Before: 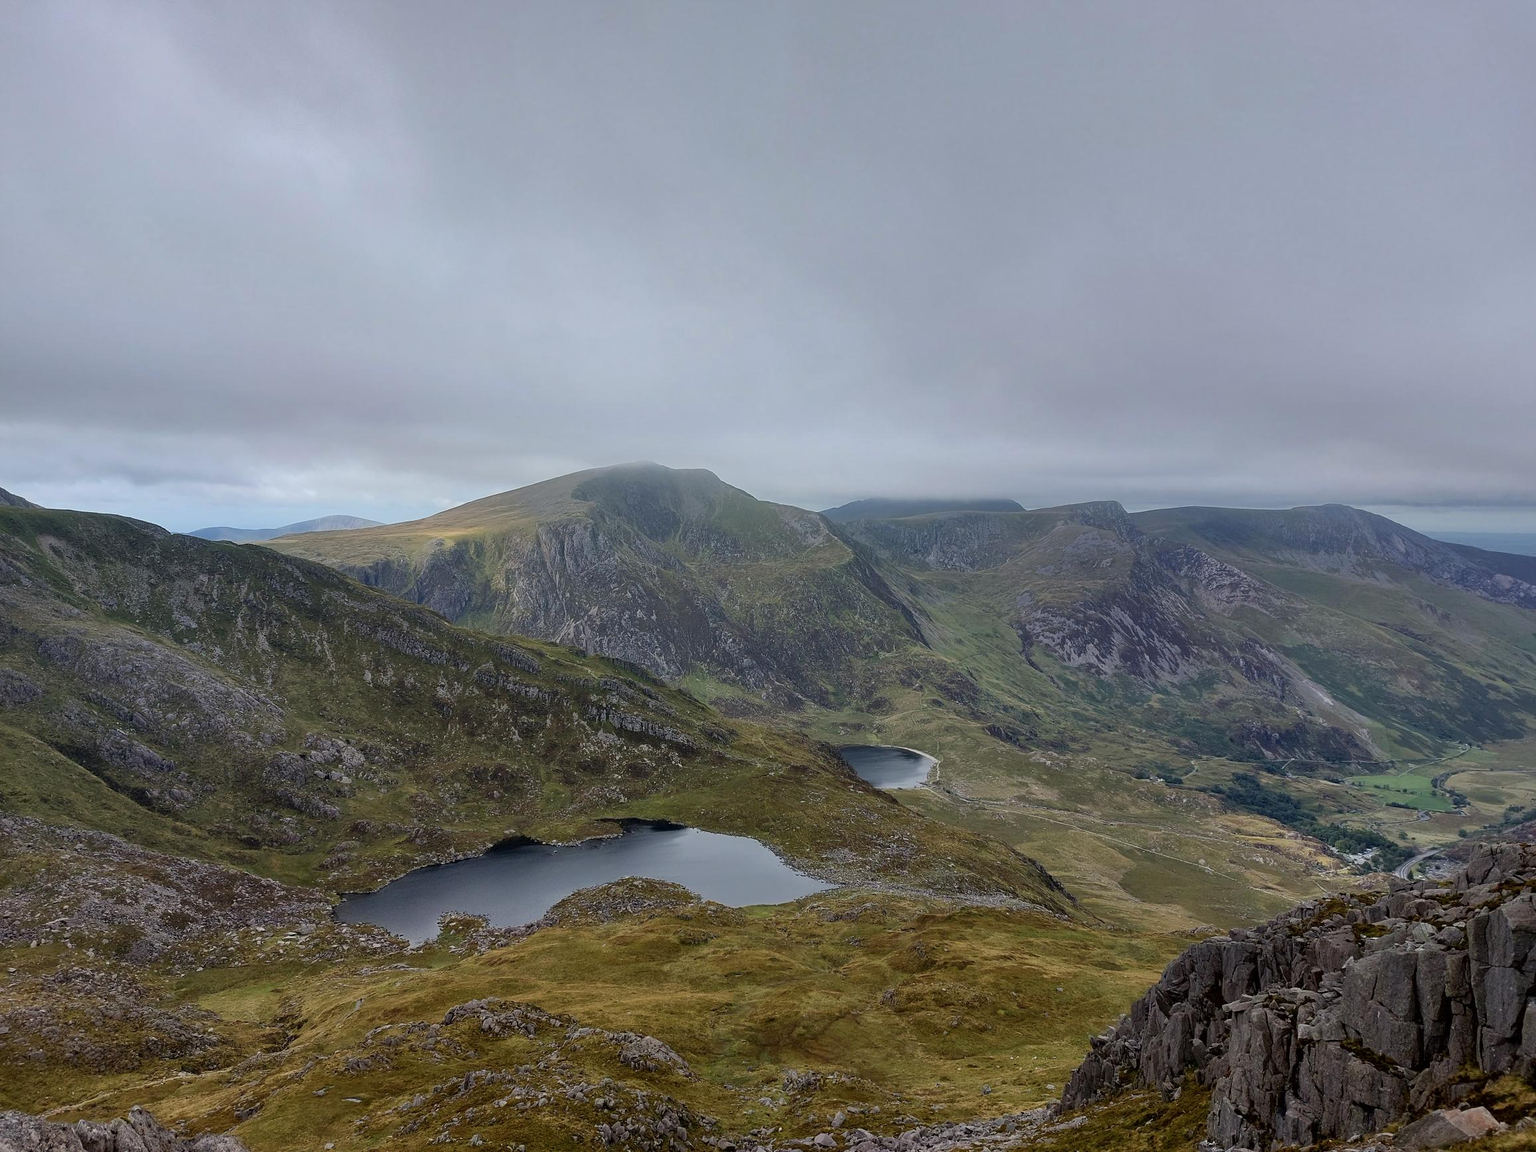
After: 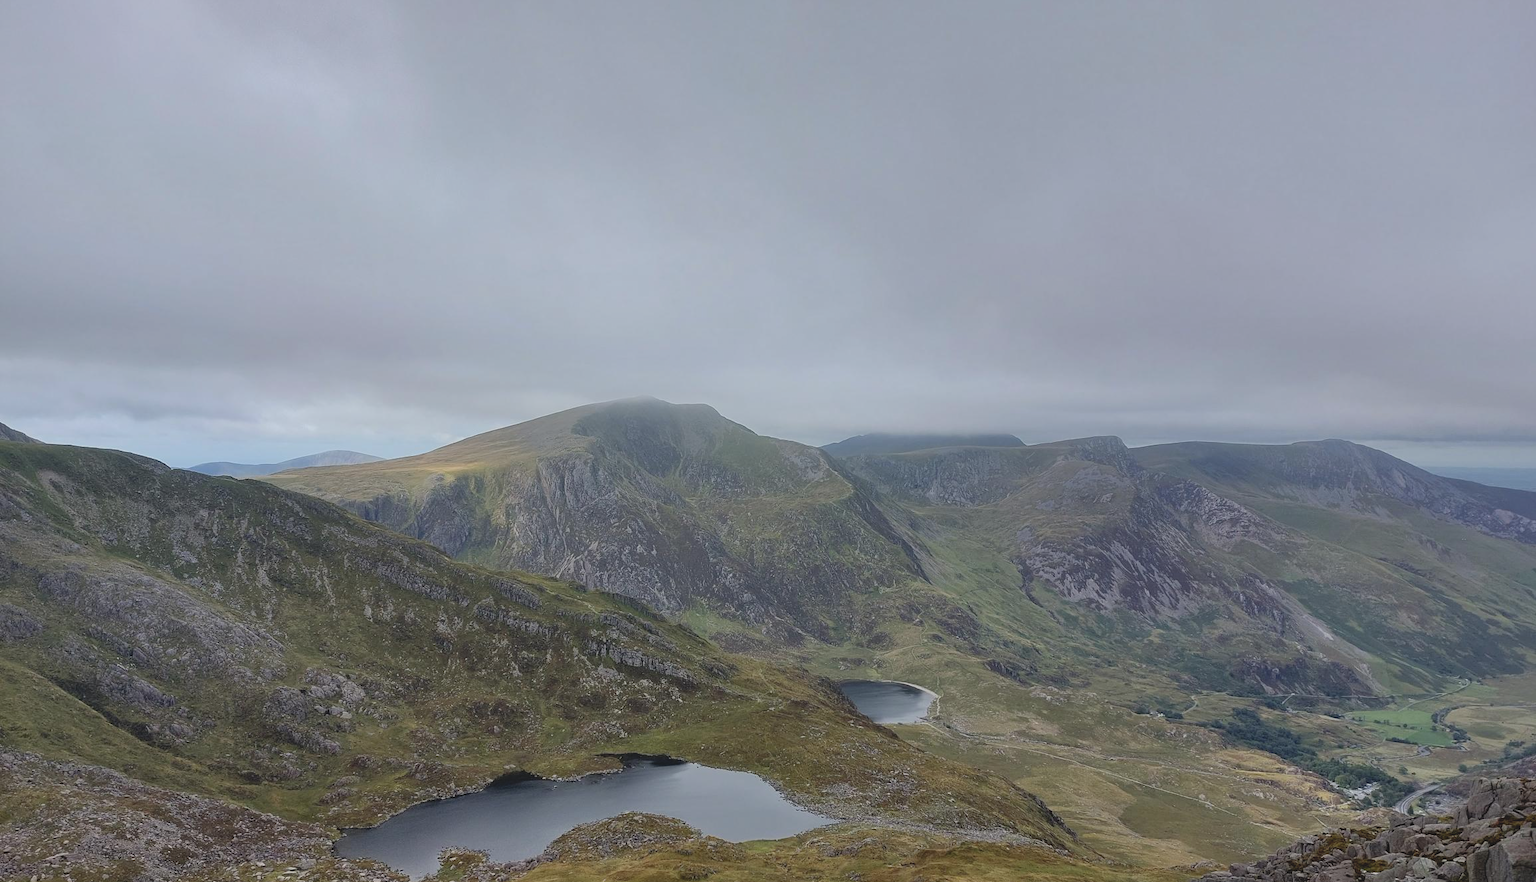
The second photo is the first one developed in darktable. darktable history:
contrast brightness saturation: contrast -0.15, brightness 0.05, saturation -0.12
crop: top 5.667%, bottom 17.637%
